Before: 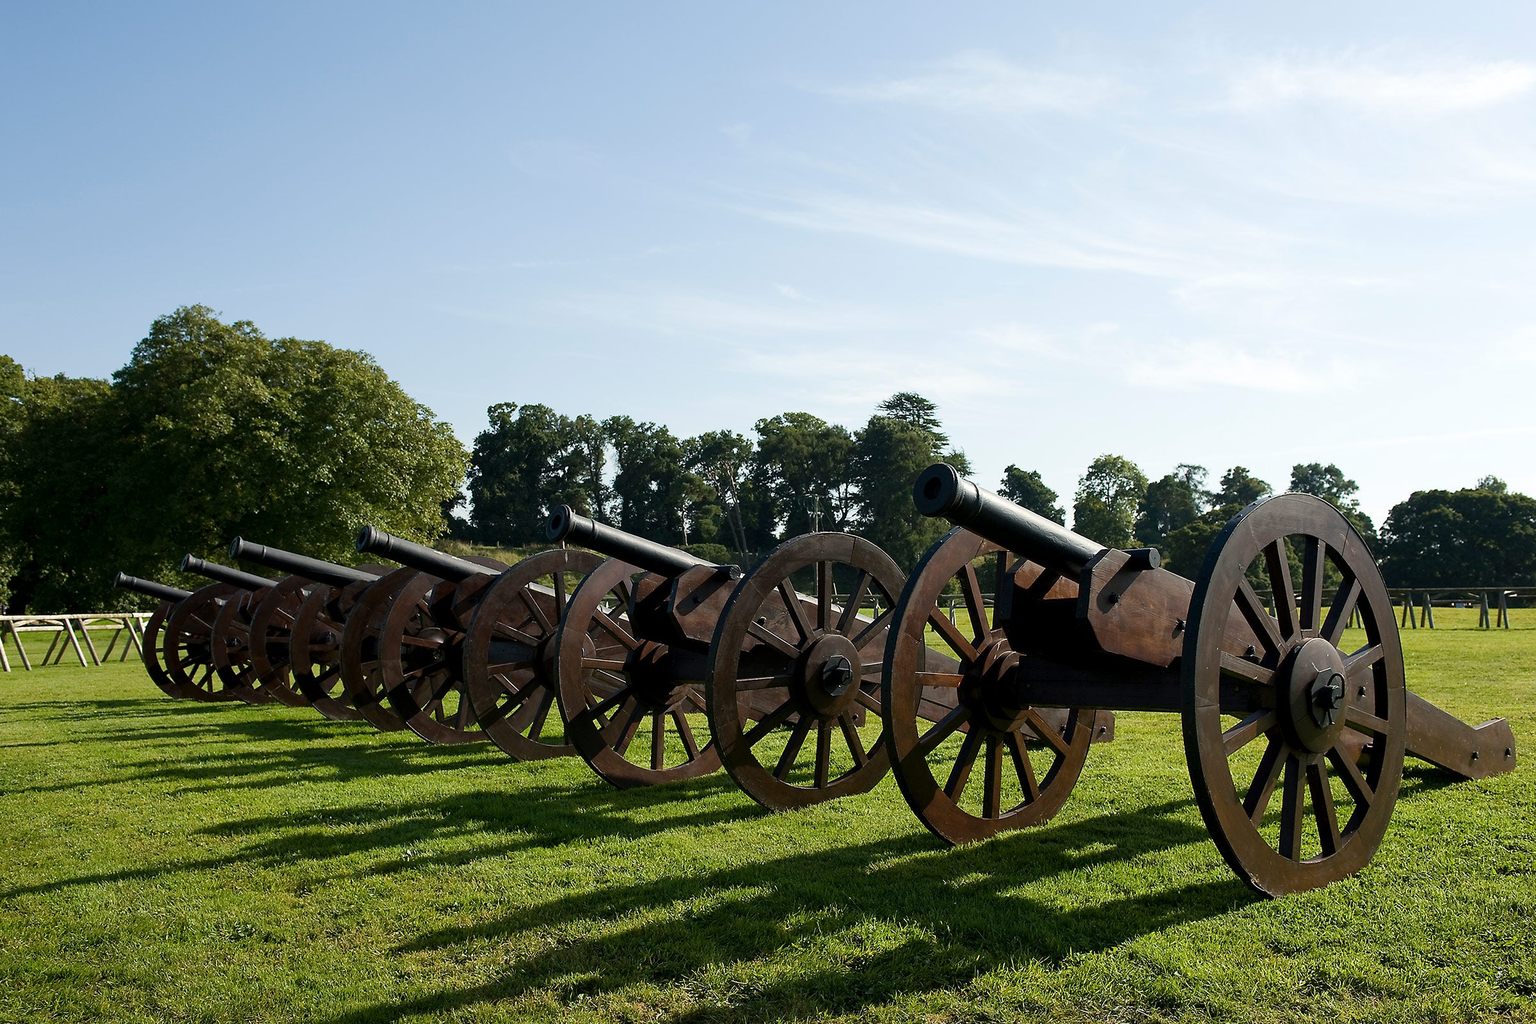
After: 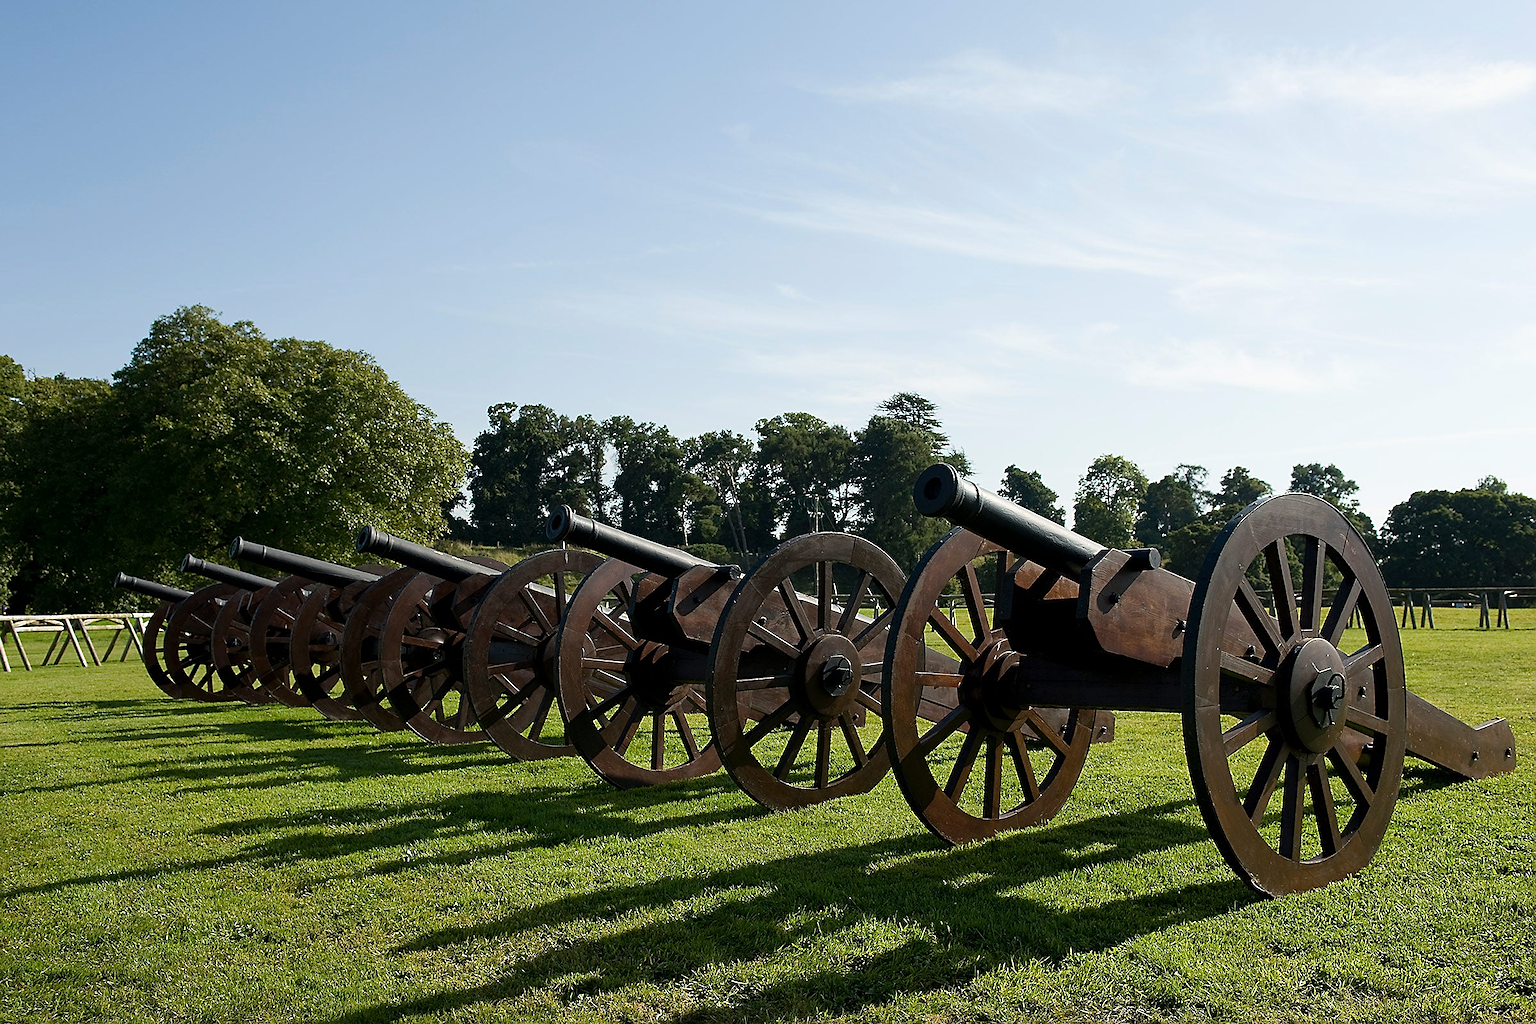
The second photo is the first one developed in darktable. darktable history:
sharpen: on, module defaults
exposure: exposure -0.068 EV, compensate highlight preservation false
